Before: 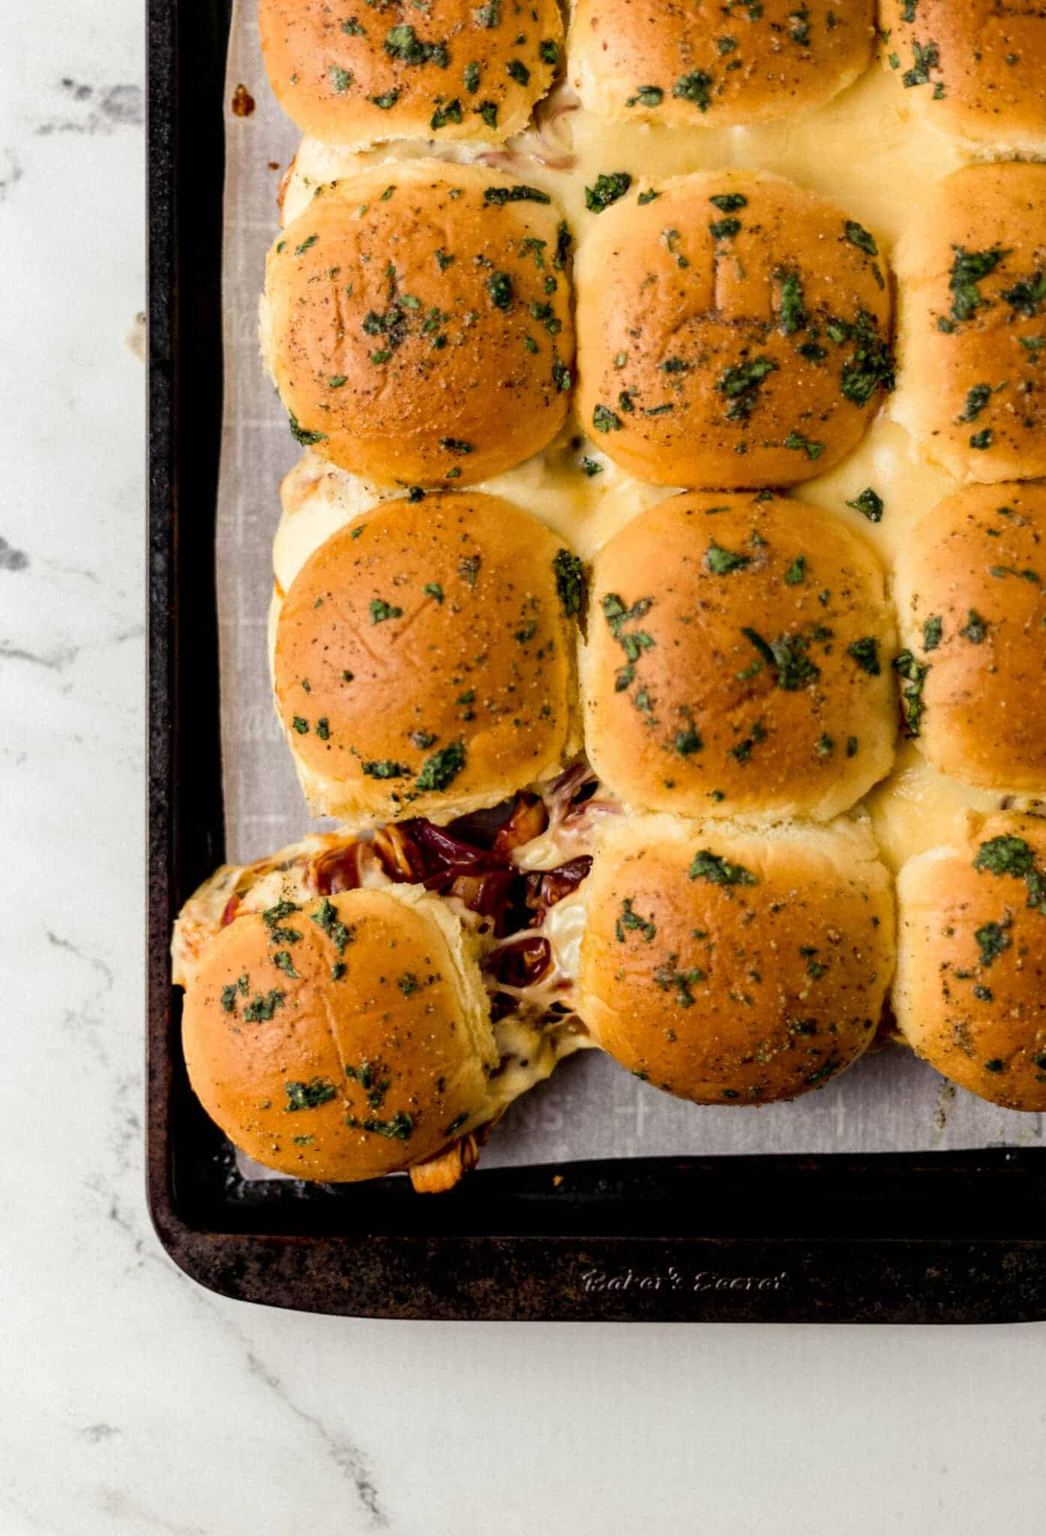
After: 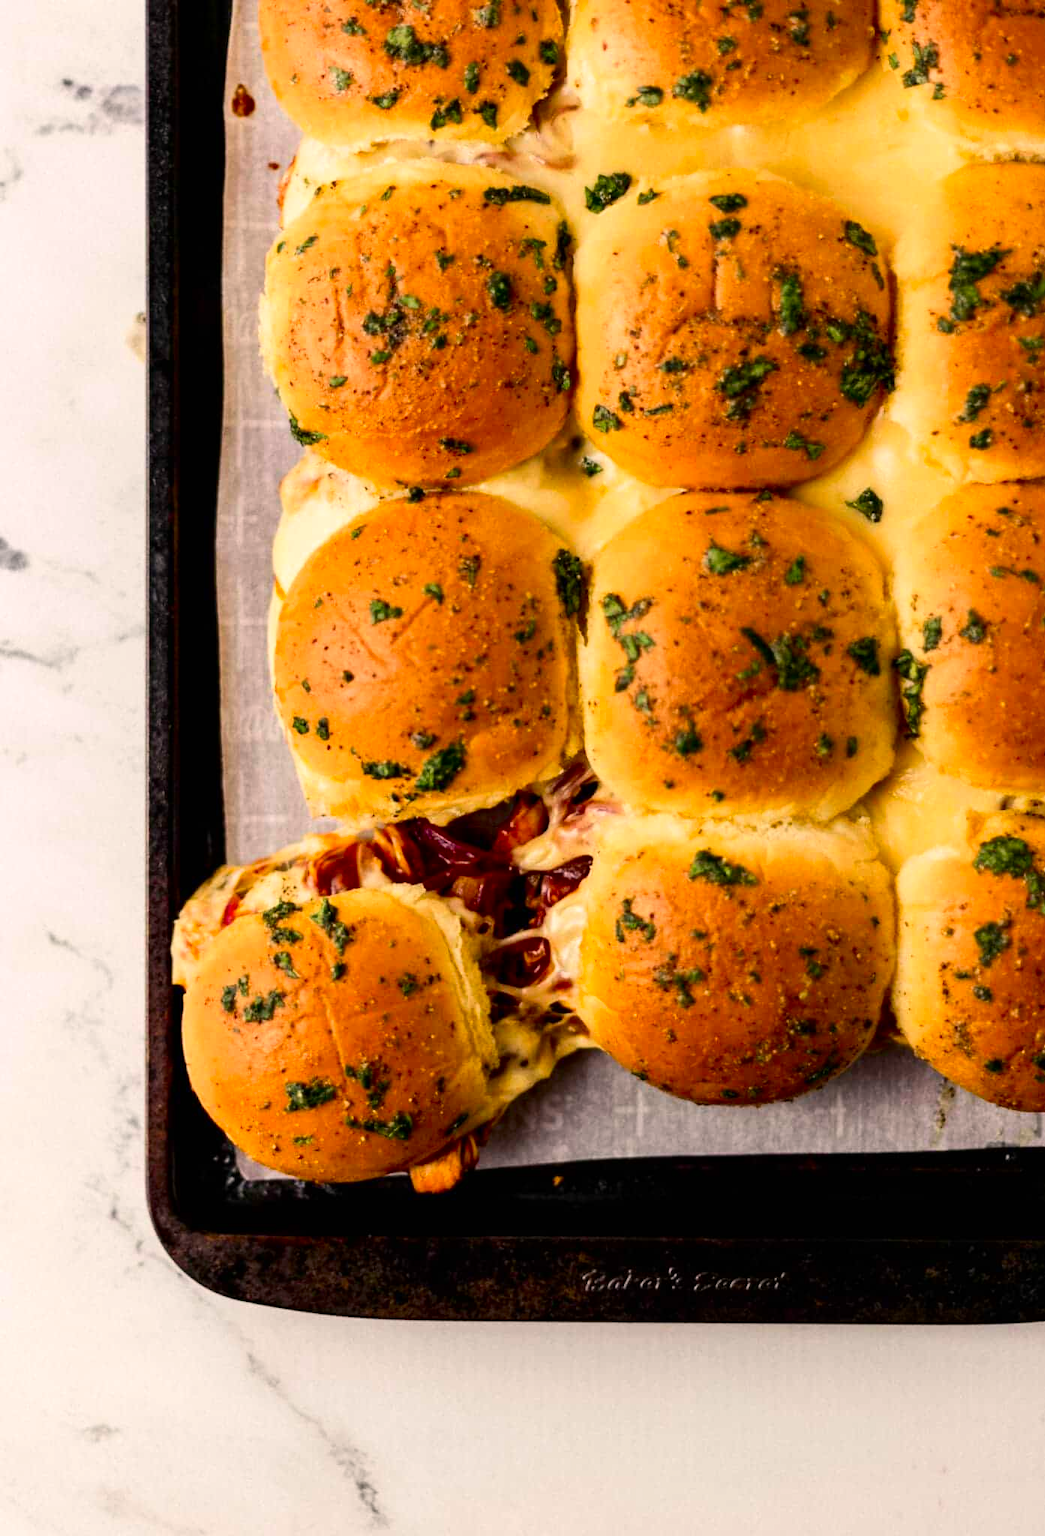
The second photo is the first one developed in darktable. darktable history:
levels: mode automatic, black 0.064%
color correction: highlights a* 5.94, highlights b* 4.73
contrast brightness saturation: contrast 0.163, saturation 0.335
exposure: compensate highlight preservation false
